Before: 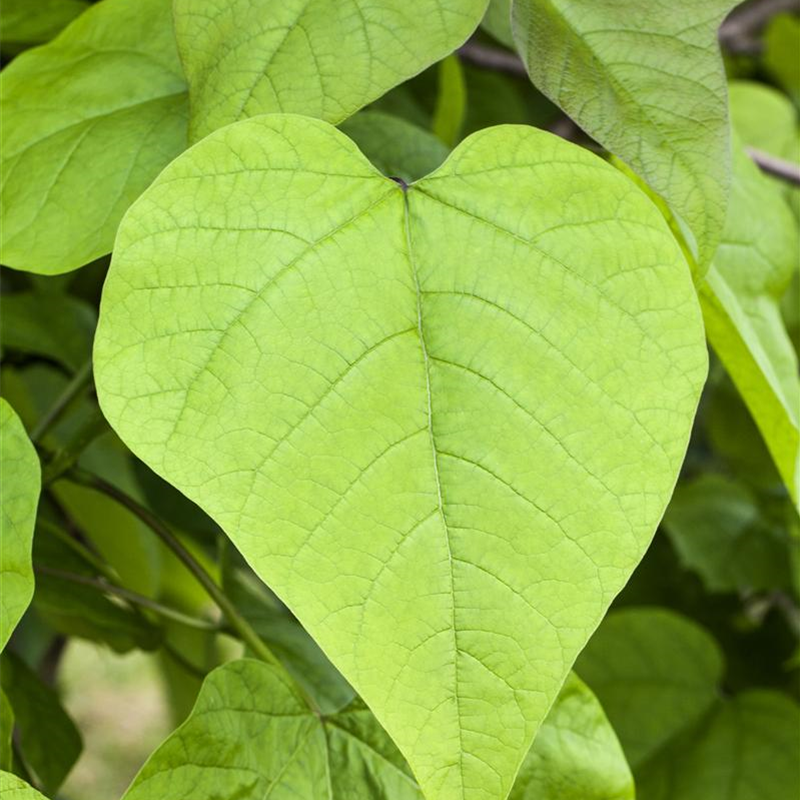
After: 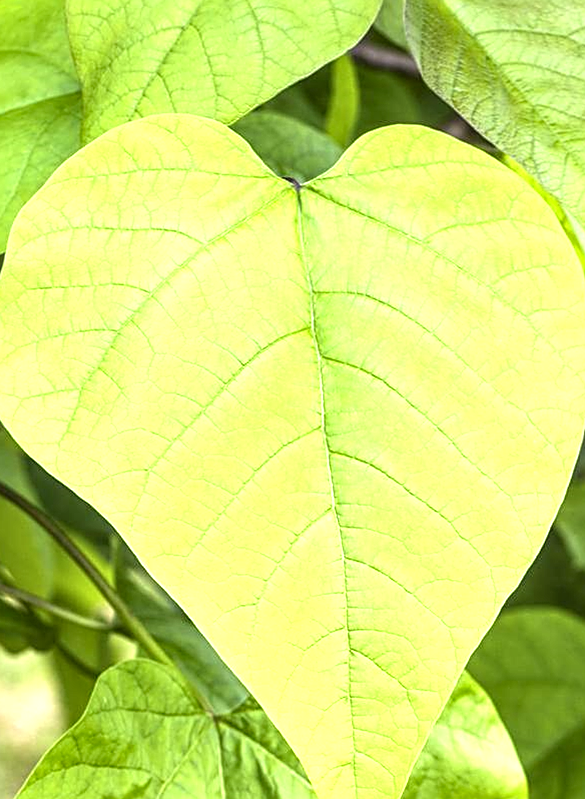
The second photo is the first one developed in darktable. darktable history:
exposure: exposure 1 EV, compensate highlight preservation false
crop: left 13.443%, right 13.31%
sharpen: on, module defaults
local contrast: detail 130%
